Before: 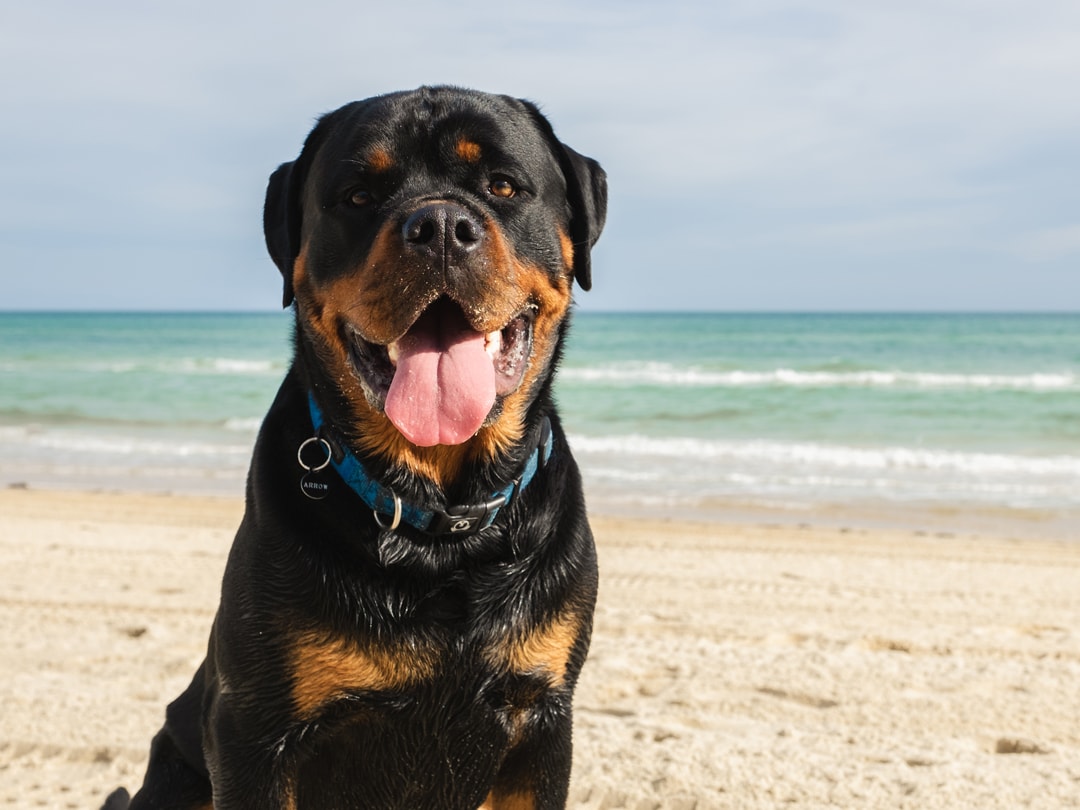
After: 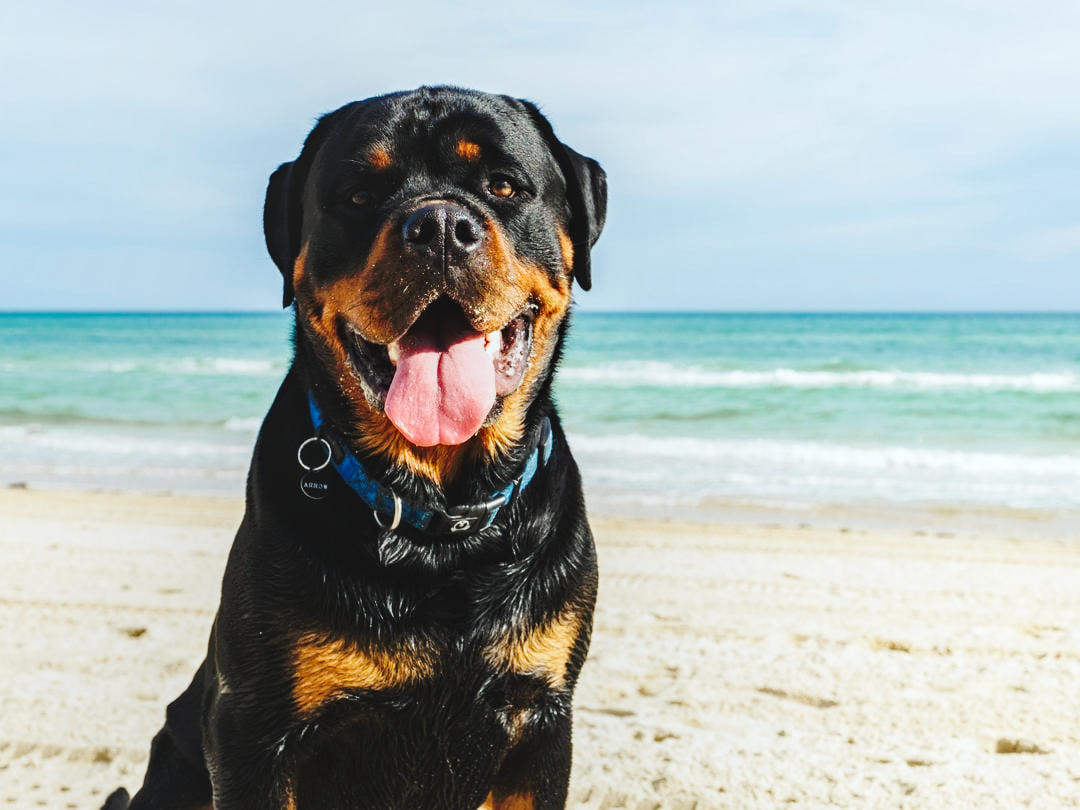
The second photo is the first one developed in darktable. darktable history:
haze removal: strength 0.291, distance 0.256, compatibility mode true, adaptive false
contrast brightness saturation: saturation -0.055
color calibration: illuminant Planckian (black body), adaptation linear Bradford (ICC v4), x 0.364, y 0.367, temperature 4409.64 K
tone curve: curves: ch0 [(0, 0) (0.003, 0.004) (0.011, 0.005) (0.025, 0.014) (0.044, 0.037) (0.069, 0.059) (0.1, 0.096) (0.136, 0.116) (0.177, 0.133) (0.224, 0.177) (0.277, 0.255) (0.335, 0.319) (0.399, 0.385) (0.468, 0.457) (0.543, 0.545) (0.623, 0.621) (0.709, 0.705) (0.801, 0.801) (0.898, 0.901) (1, 1)], preserve colors none
local contrast: detail 110%
base curve: curves: ch0 [(0, 0) (0.032, 0.025) (0.121, 0.166) (0.206, 0.329) (0.605, 0.79) (1, 1)], preserve colors none
